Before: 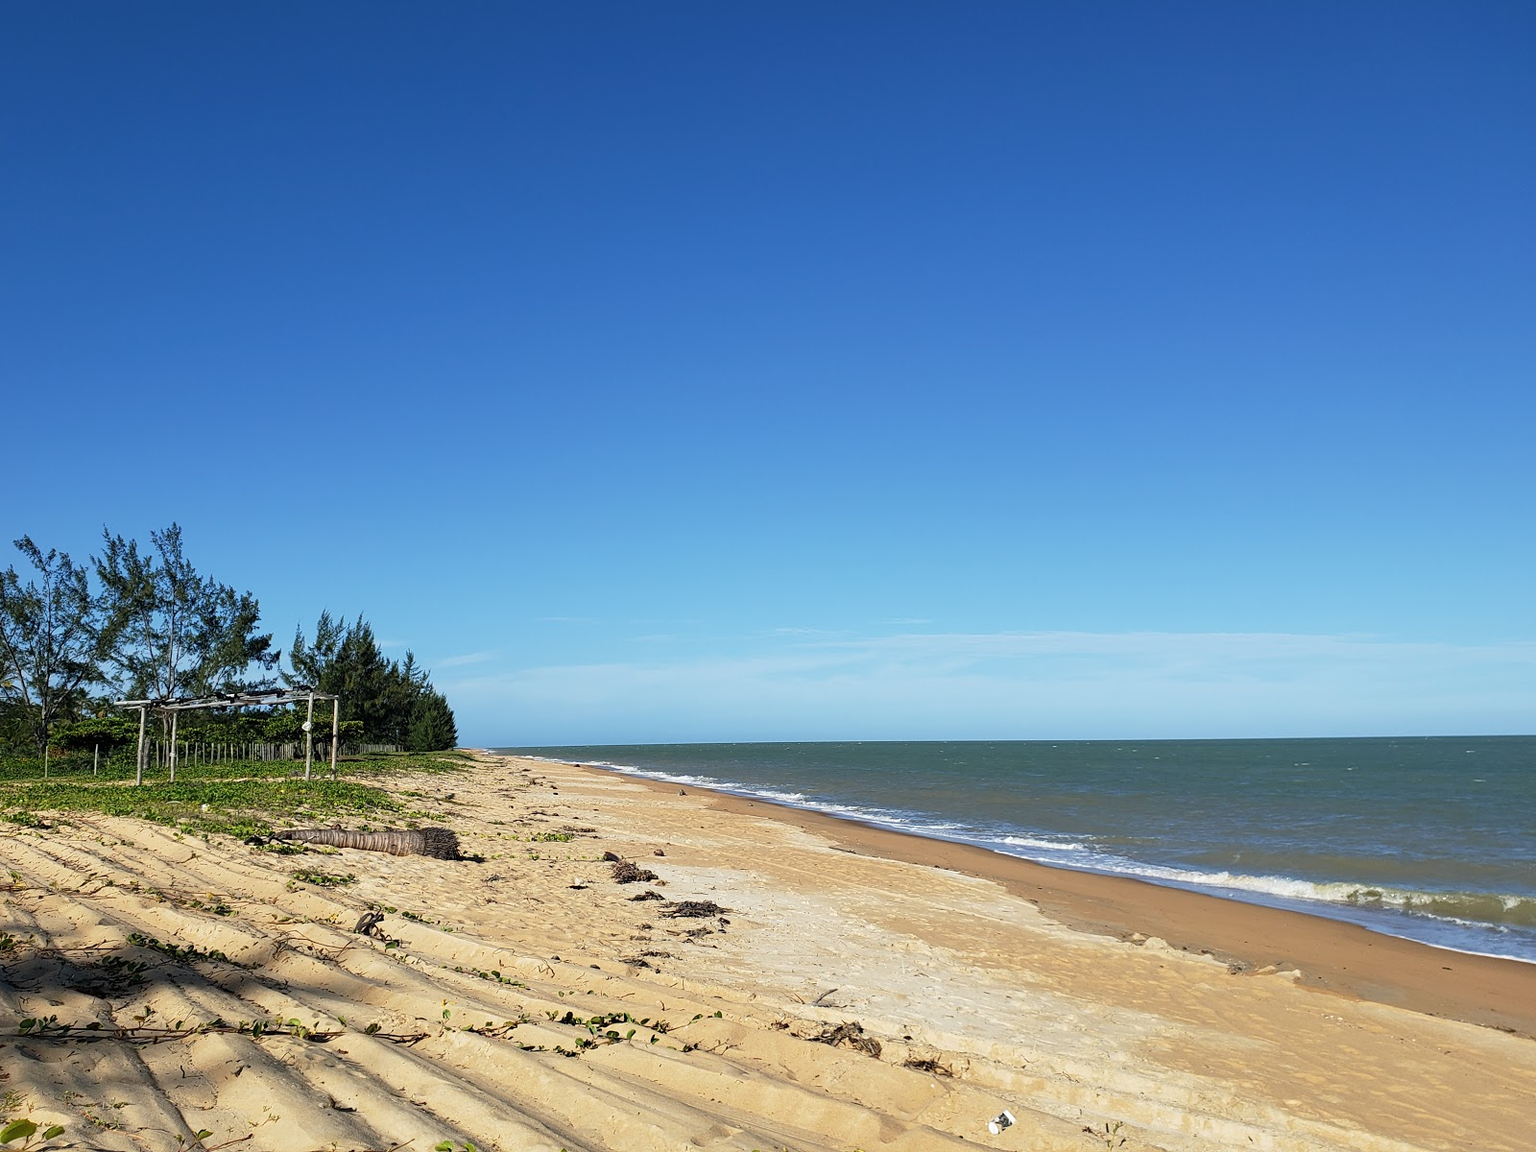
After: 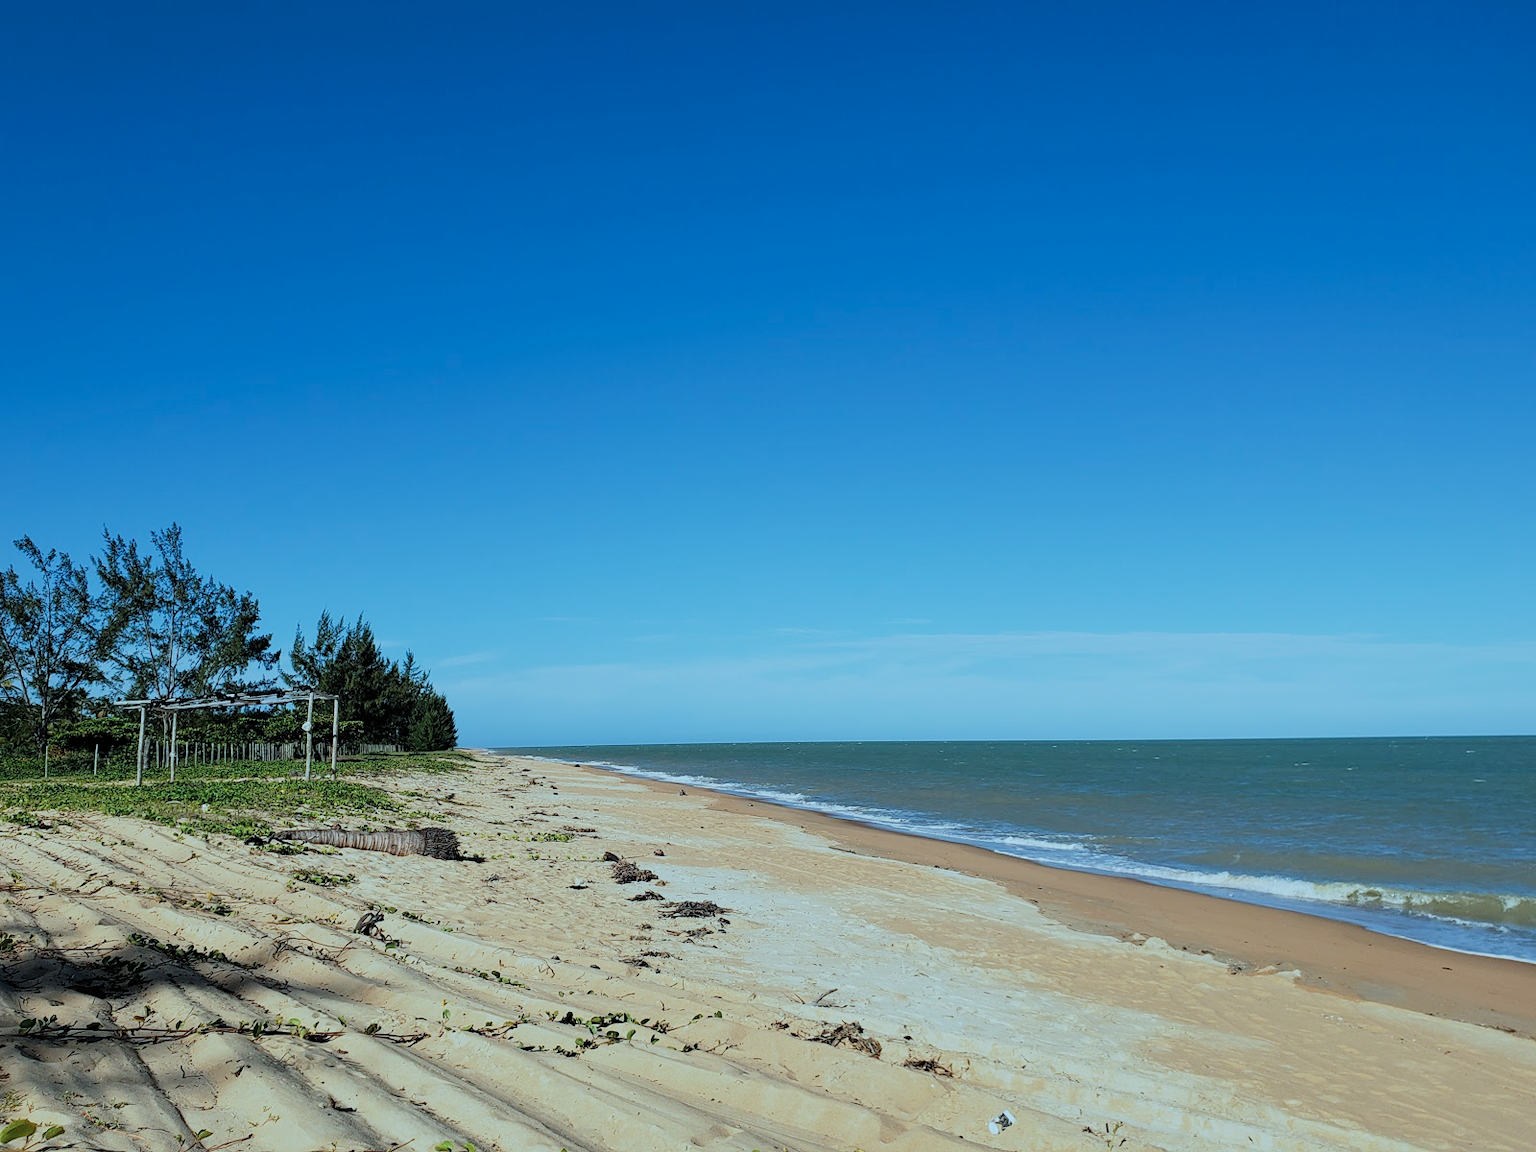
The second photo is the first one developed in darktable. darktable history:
color correction: highlights a* -11.47, highlights b* -15.59
filmic rgb: black relative exposure -7.65 EV, white relative exposure 4.56 EV, hardness 3.61
